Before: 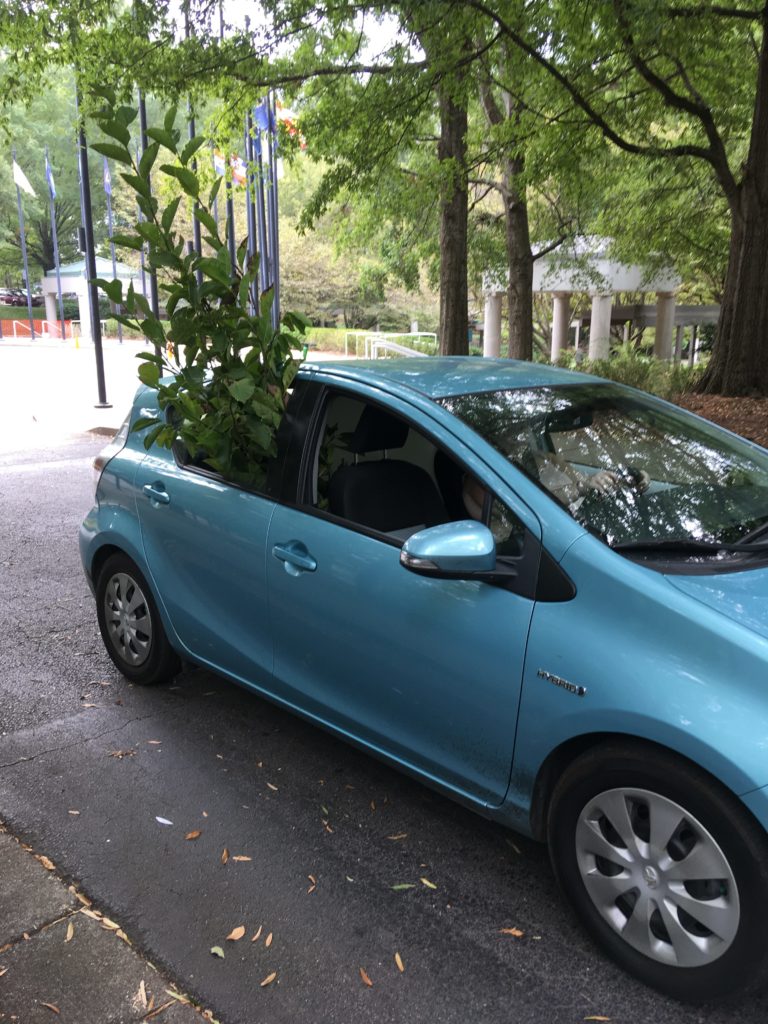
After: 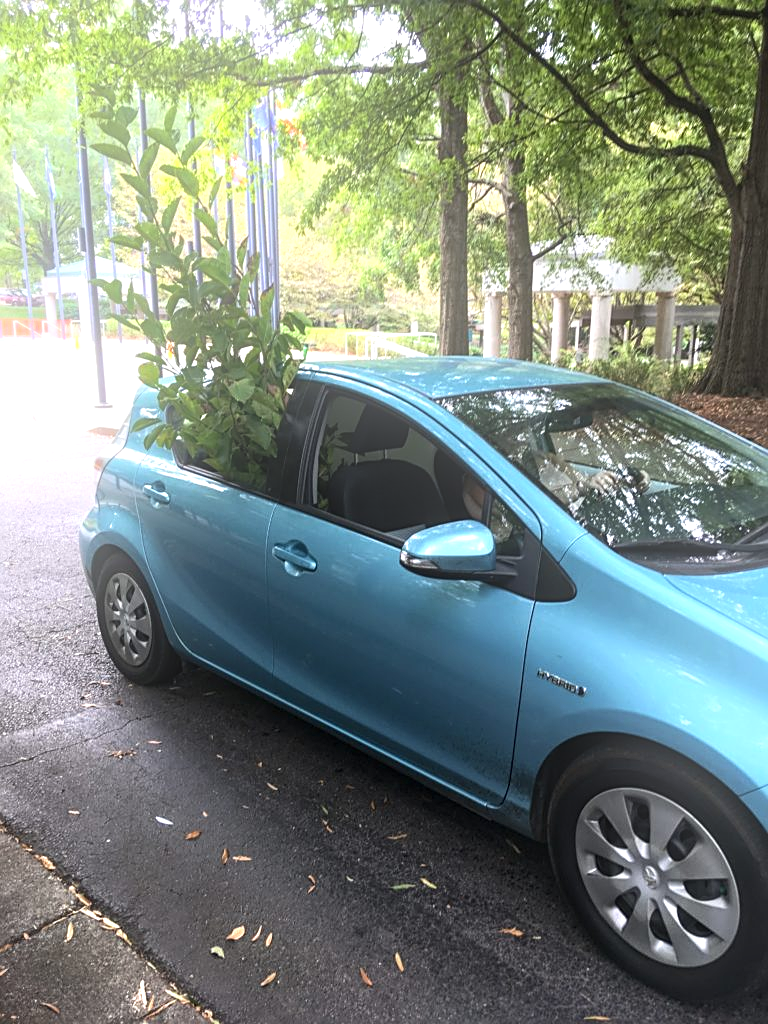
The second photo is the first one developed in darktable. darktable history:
local contrast: on, module defaults
tone equalizer: -8 EV 0.001 EV, -7 EV -0.002 EV, -6 EV 0.002 EV, -5 EV -0.03 EV, -4 EV -0.116 EV, -3 EV -0.169 EV, -2 EV 0.24 EV, -1 EV 0.702 EV, +0 EV 0.493 EV
sharpen: on, module defaults
exposure: exposure 0.127 EV, compensate highlight preservation false
bloom: on, module defaults
